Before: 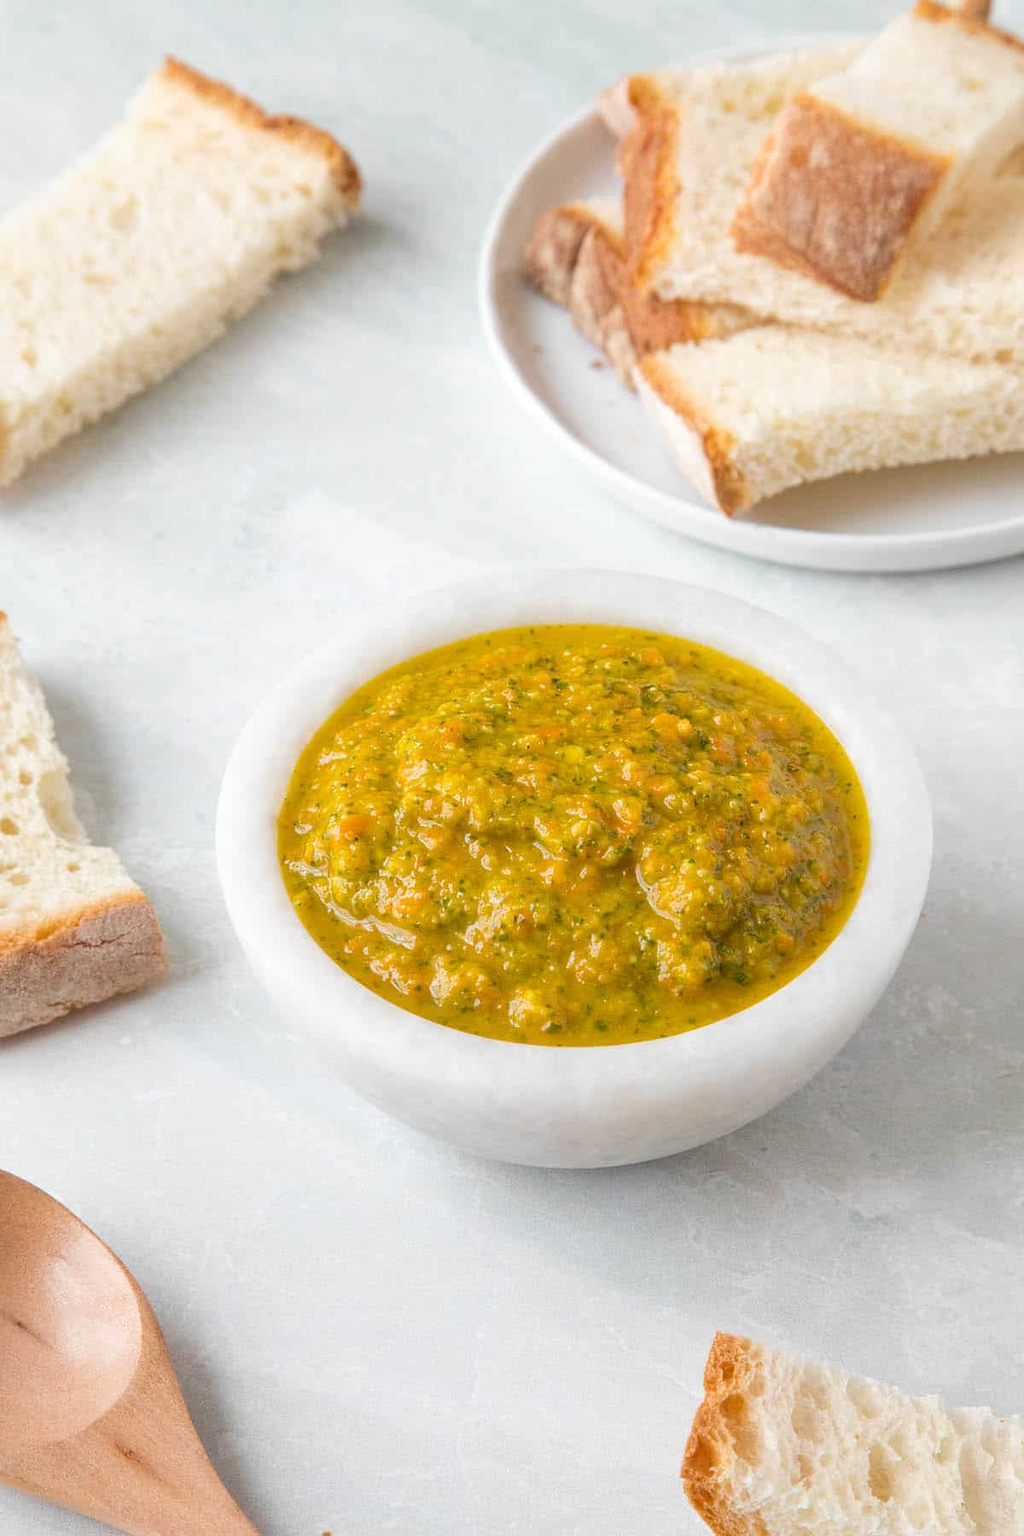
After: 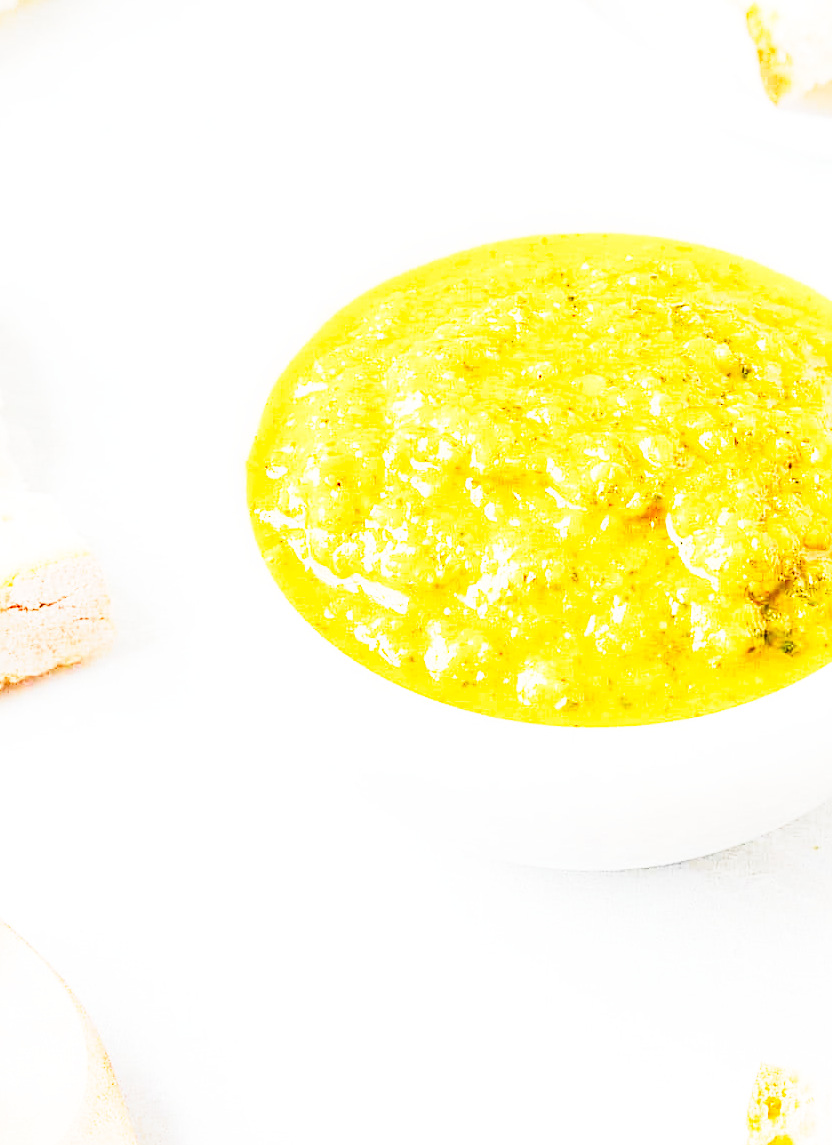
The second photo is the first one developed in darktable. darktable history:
tone curve: curves: ch0 [(0, 0) (0.003, 0.003) (0.011, 0.013) (0.025, 0.028) (0.044, 0.05) (0.069, 0.079) (0.1, 0.113) (0.136, 0.154) (0.177, 0.201) (0.224, 0.268) (0.277, 0.38) (0.335, 0.486) (0.399, 0.588) (0.468, 0.688) (0.543, 0.787) (0.623, 0.854) (0.709, 0.916) (0.801, 0.957) (0.898, 0.978) (1, 1)], preserve colors none
sharpen: on, module defaults
base curve: curves: ch0 [(0, 0) (0.007, 0.004) (0.027, 0.03) (0.046, 0.07) (0.207, 0.54) (0.442, 0.872) (0.673, 0.972) (1, 1)], preserve colors none
crop: left 6.659%, top 27.774%, right 23.991%, bottom 8.608%
